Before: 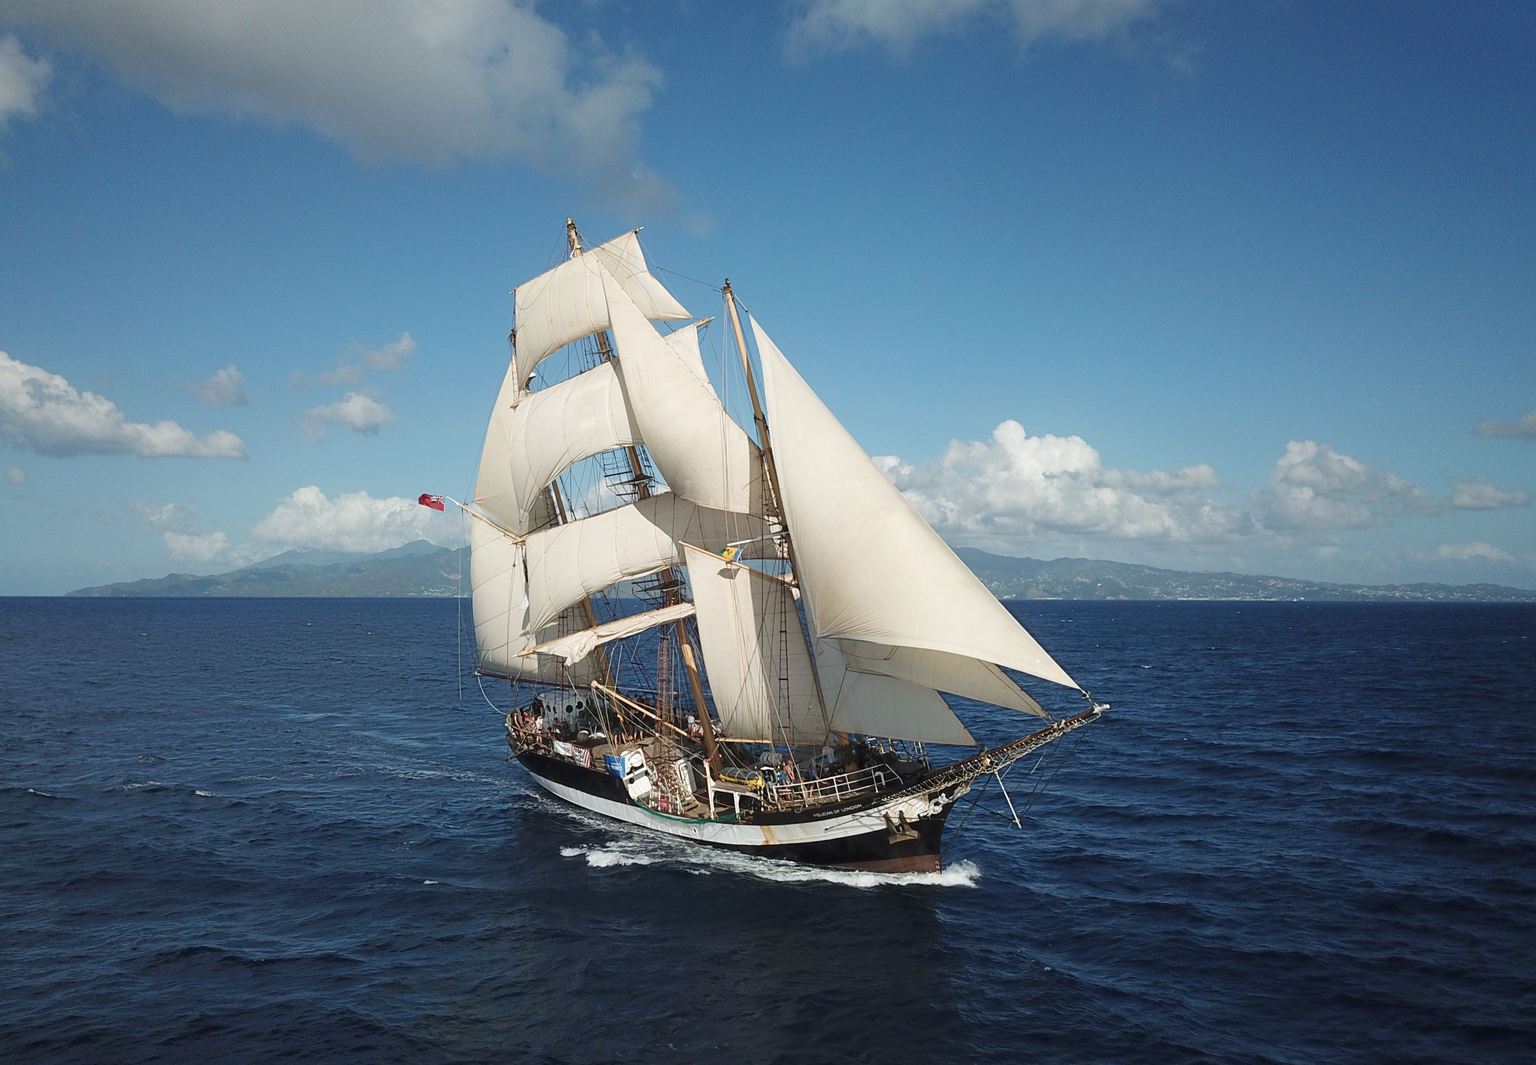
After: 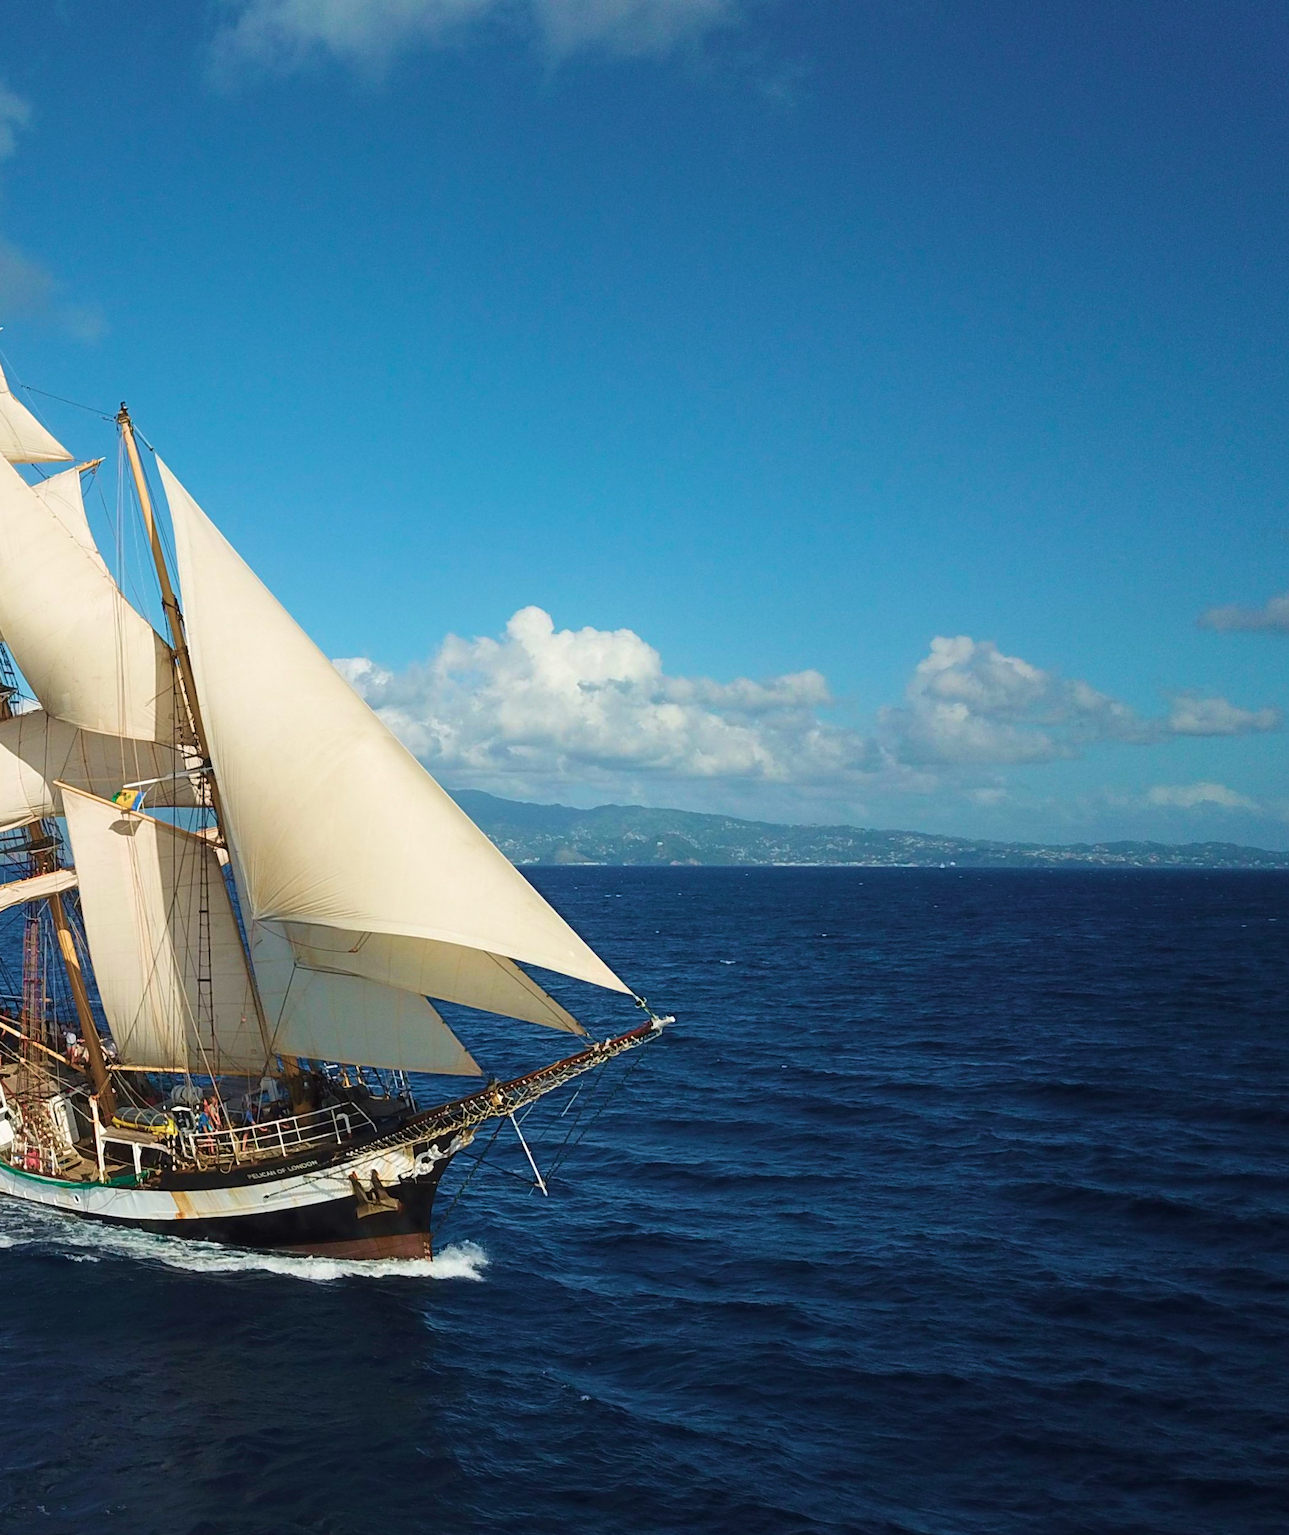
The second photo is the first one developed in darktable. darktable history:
crop: left 41.81%
contrast brightness saturation: contrast 0.048
velvia: strength 74.79%
